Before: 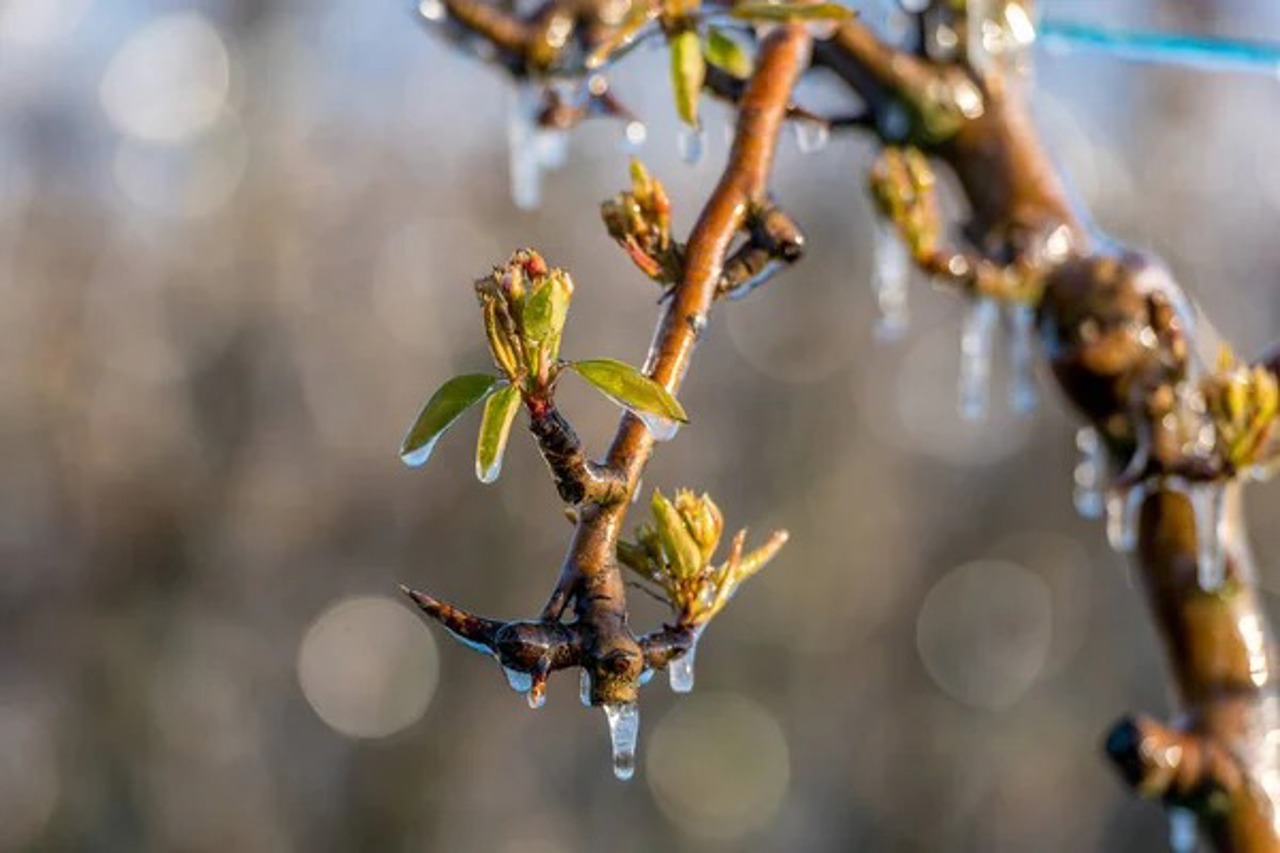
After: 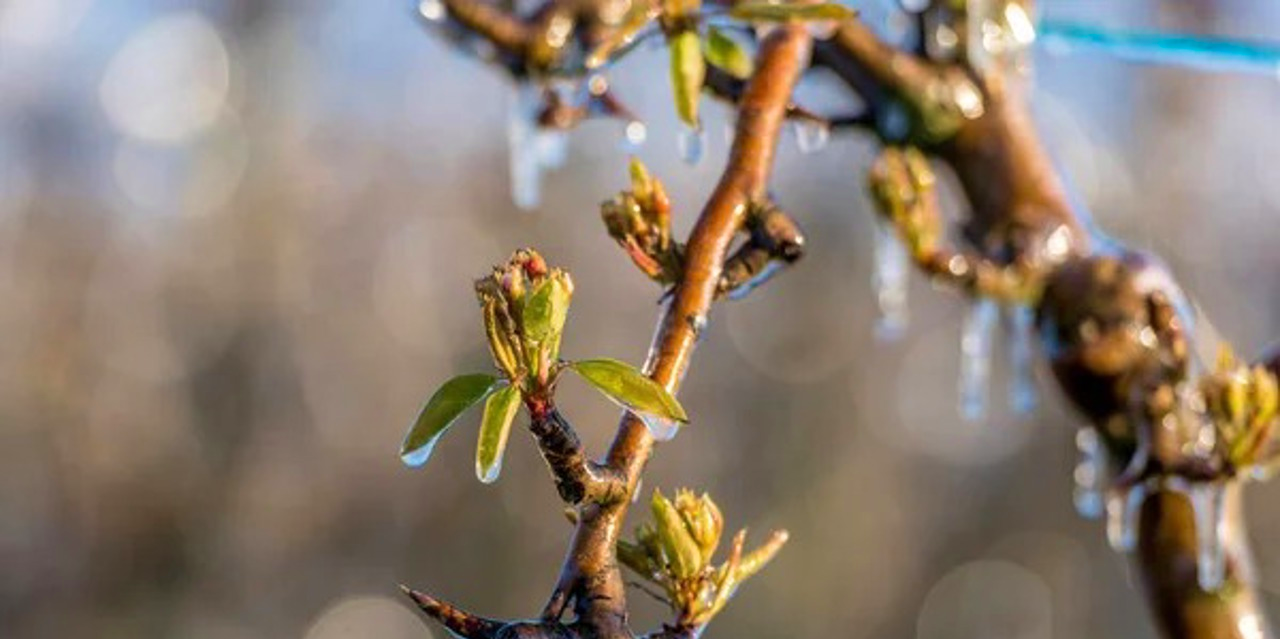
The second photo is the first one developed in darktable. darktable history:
crop: bottom 24.967%
velvia: on, module defaults
